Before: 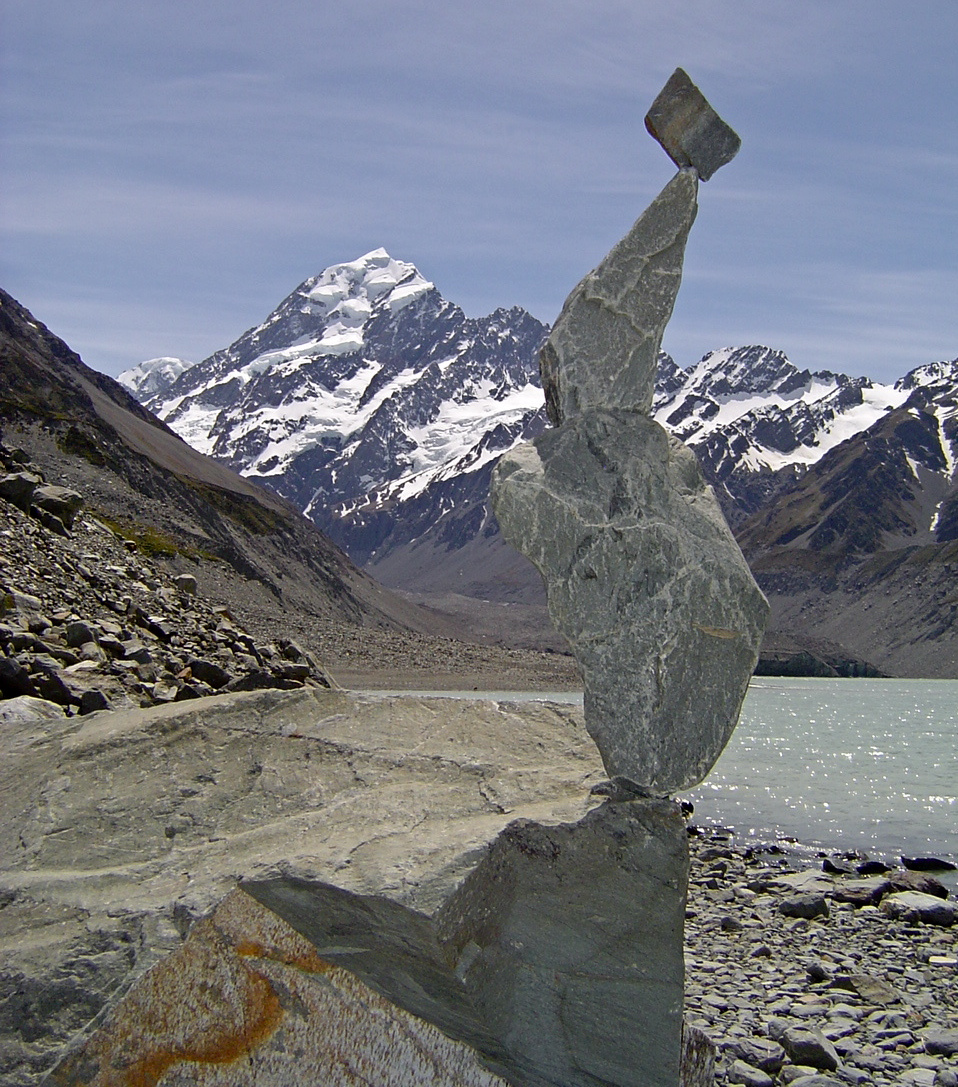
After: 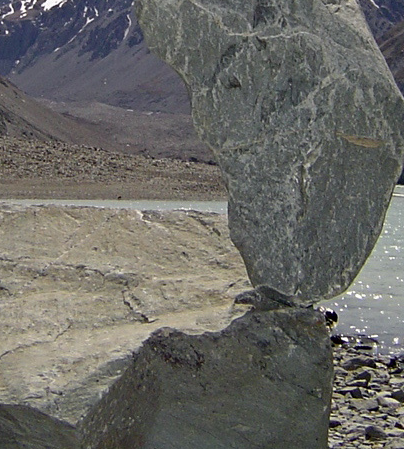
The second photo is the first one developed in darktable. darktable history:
crop: left 37.245%, top 45.195%, right 20.543%, bottom 13.485%
